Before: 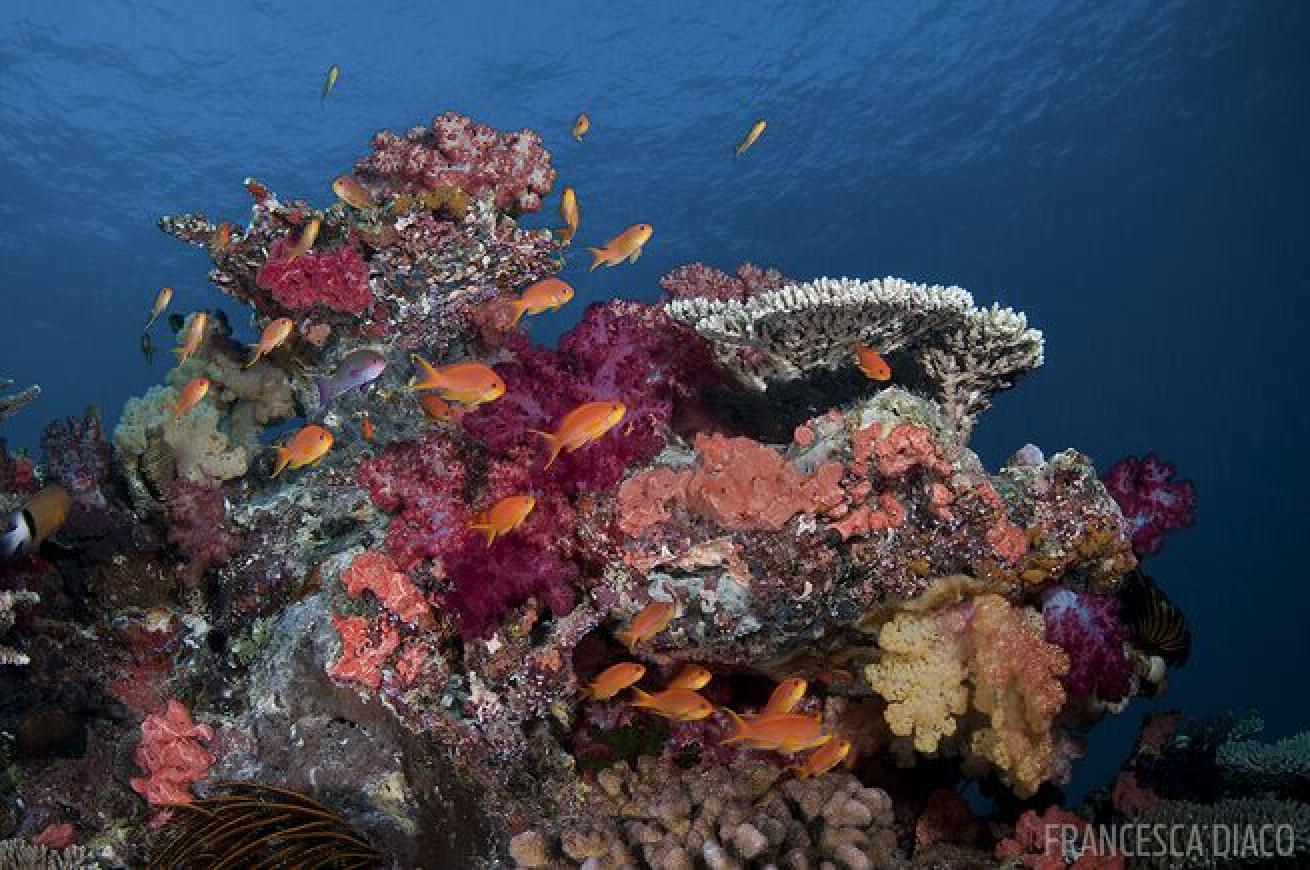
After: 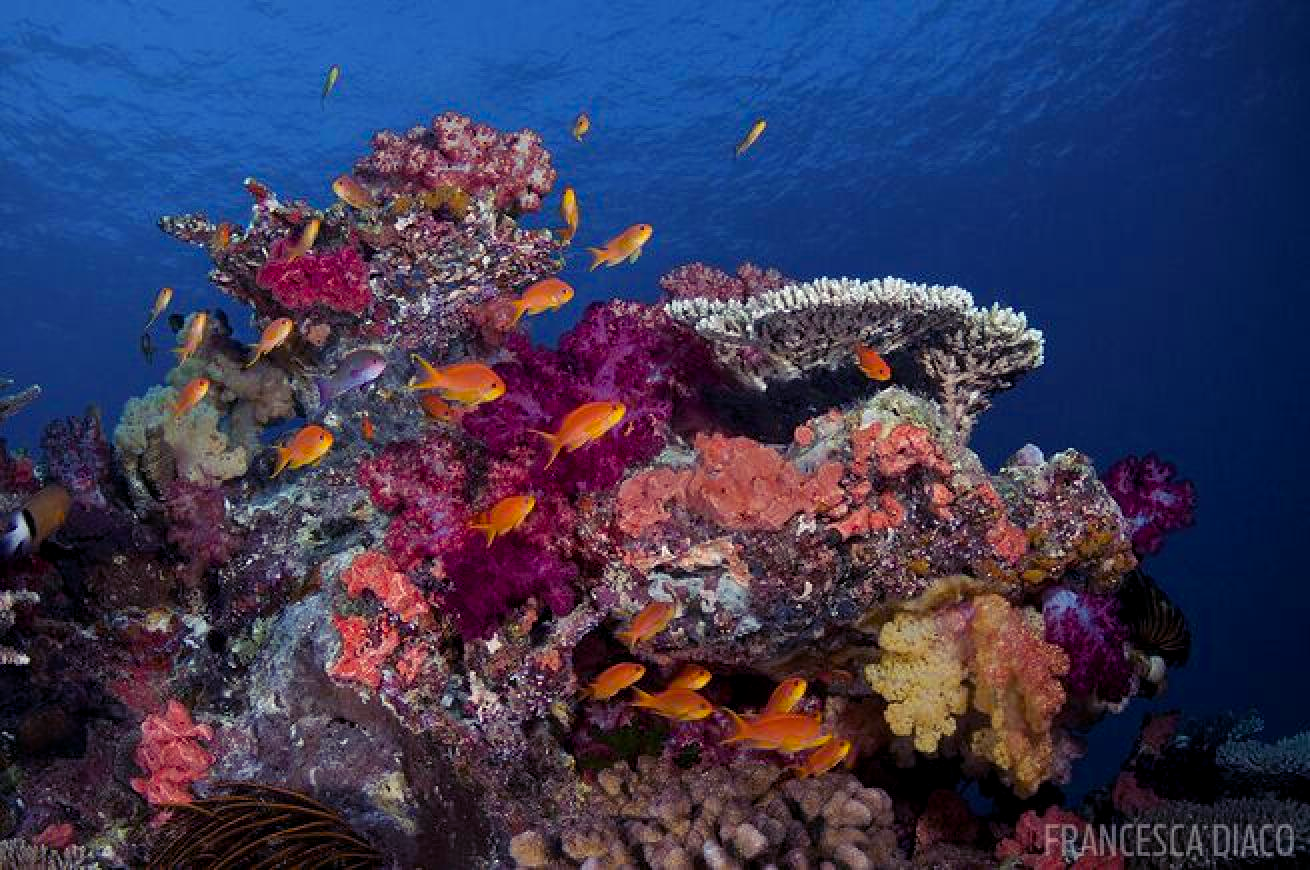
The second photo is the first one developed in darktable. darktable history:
color balance rgb: shadows lift › luminance -21.676%, shadows lift › chroma 8.648%, shadows lift › hue 284.54°, perceptual saturation grading › global saturation 30.034%
exposure: black level correction 0.001, compensate highlight preservation false
